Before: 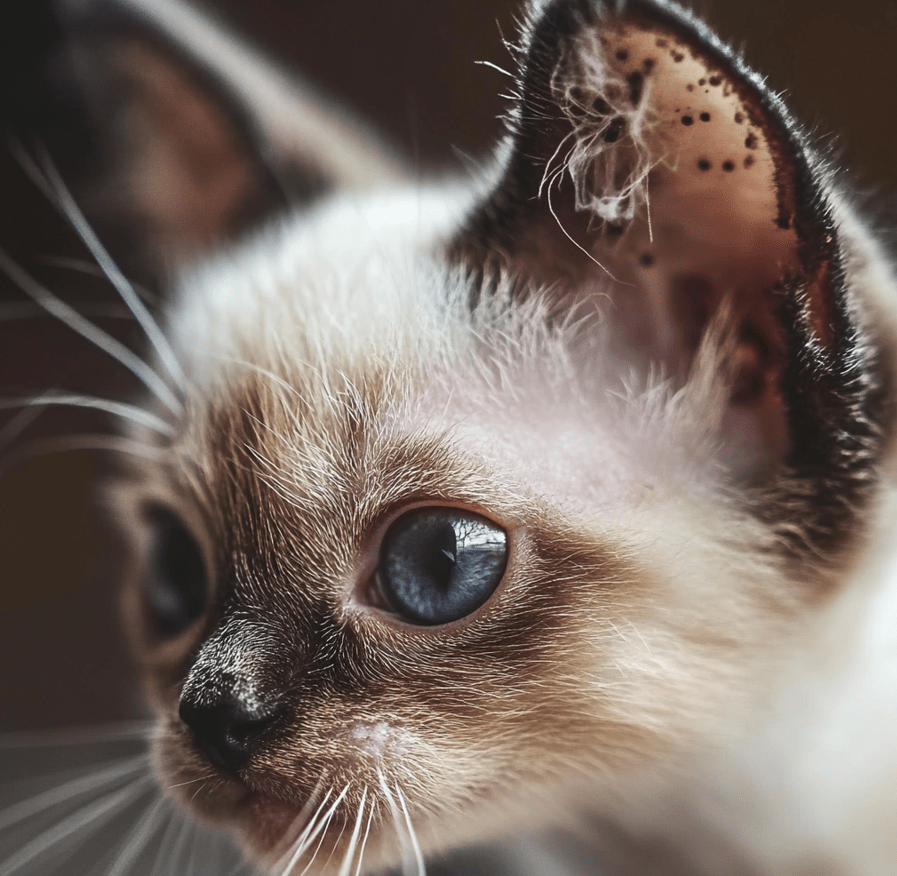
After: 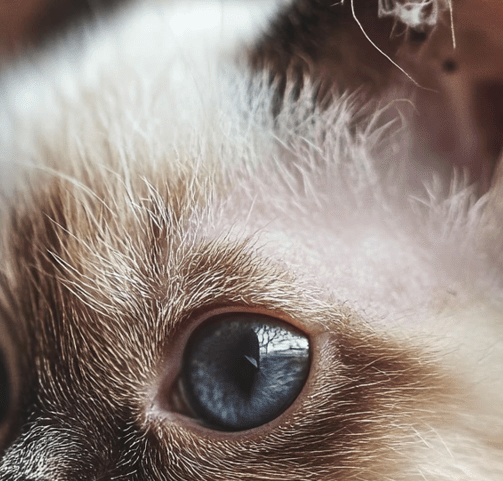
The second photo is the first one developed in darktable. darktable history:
crop and rotate: left 21.985%, top 22.346%, right 21.939%, bottom 22.715%
